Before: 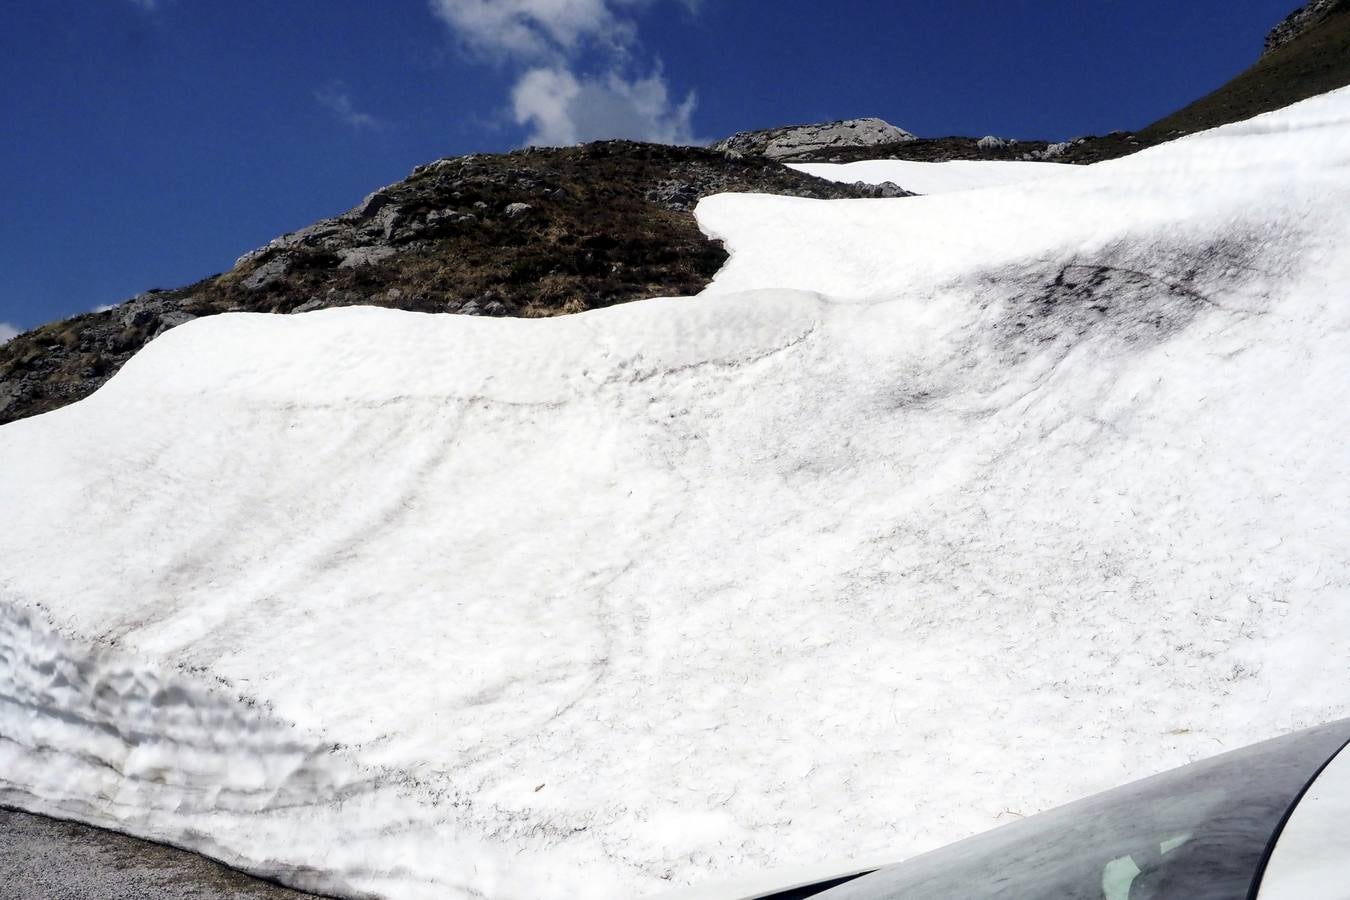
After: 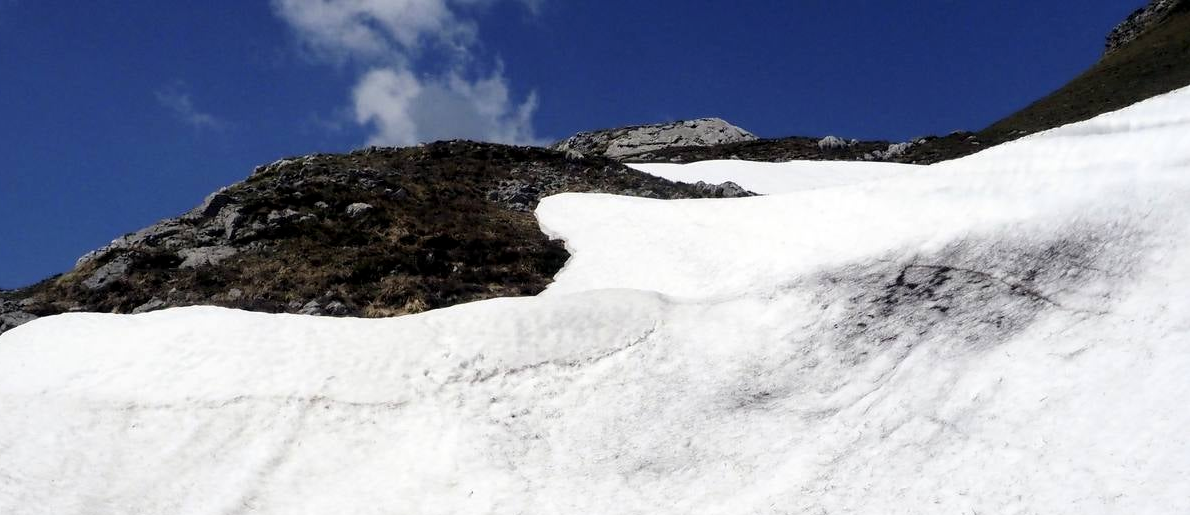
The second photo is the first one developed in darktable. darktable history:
exposure: black level correction 0.001, compensate highlight preservation false
crop and rotate: left 11.812%, bottom 42.776%
